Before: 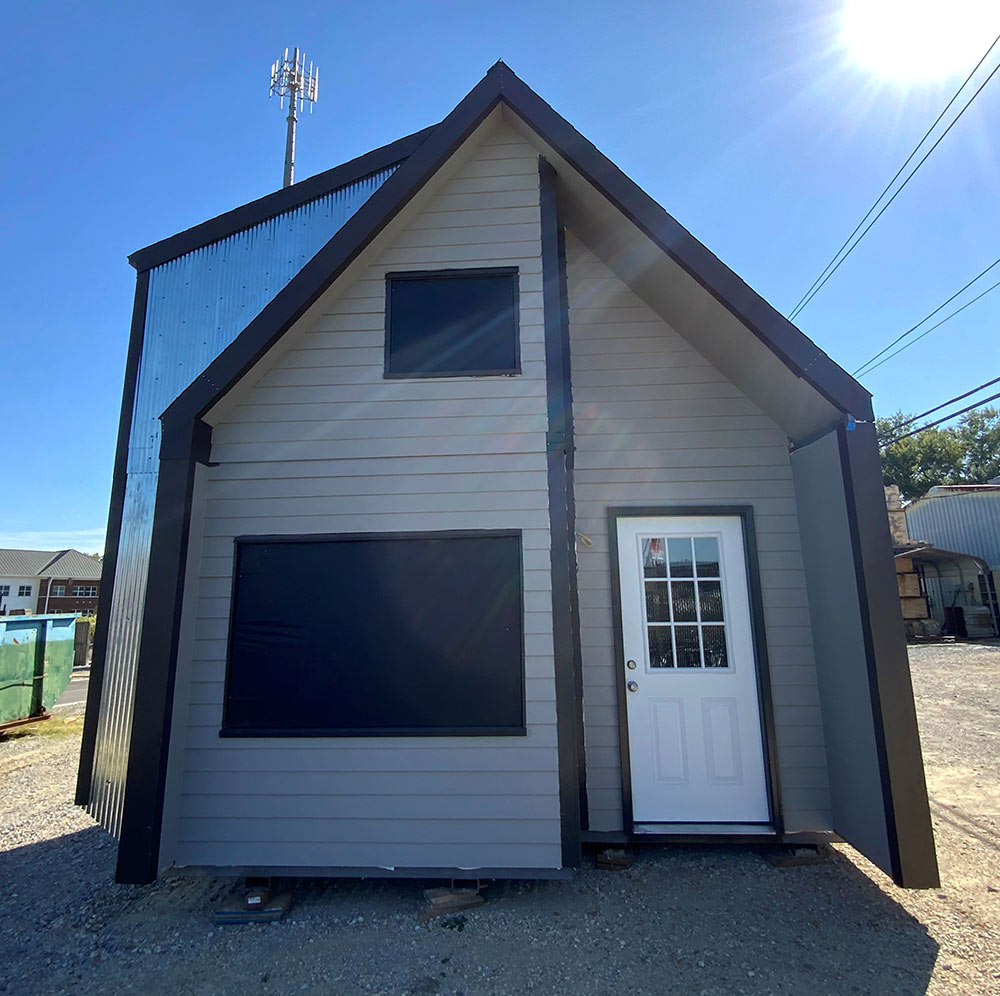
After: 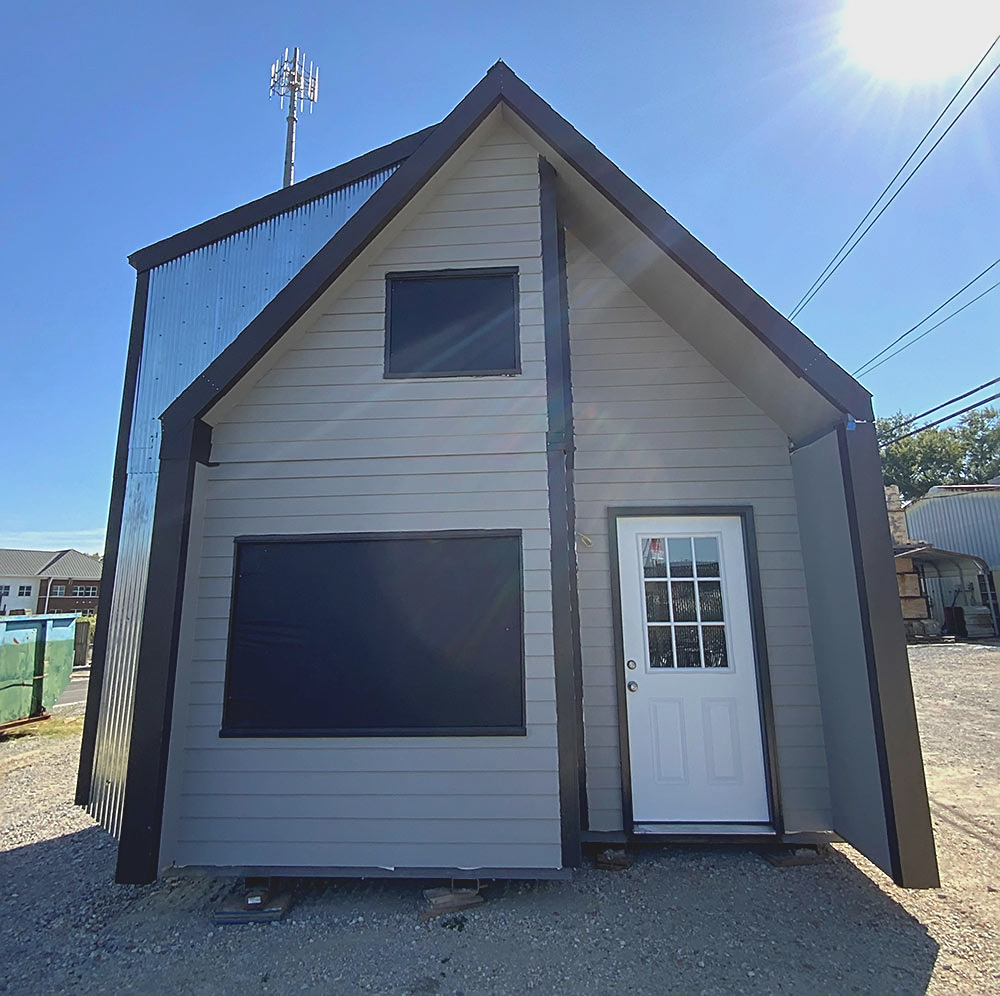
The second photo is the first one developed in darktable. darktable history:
sharpen: on, module defaults
contrast brightness saturation: contrast -0.157, brightness 0.048, saturation -0.121
